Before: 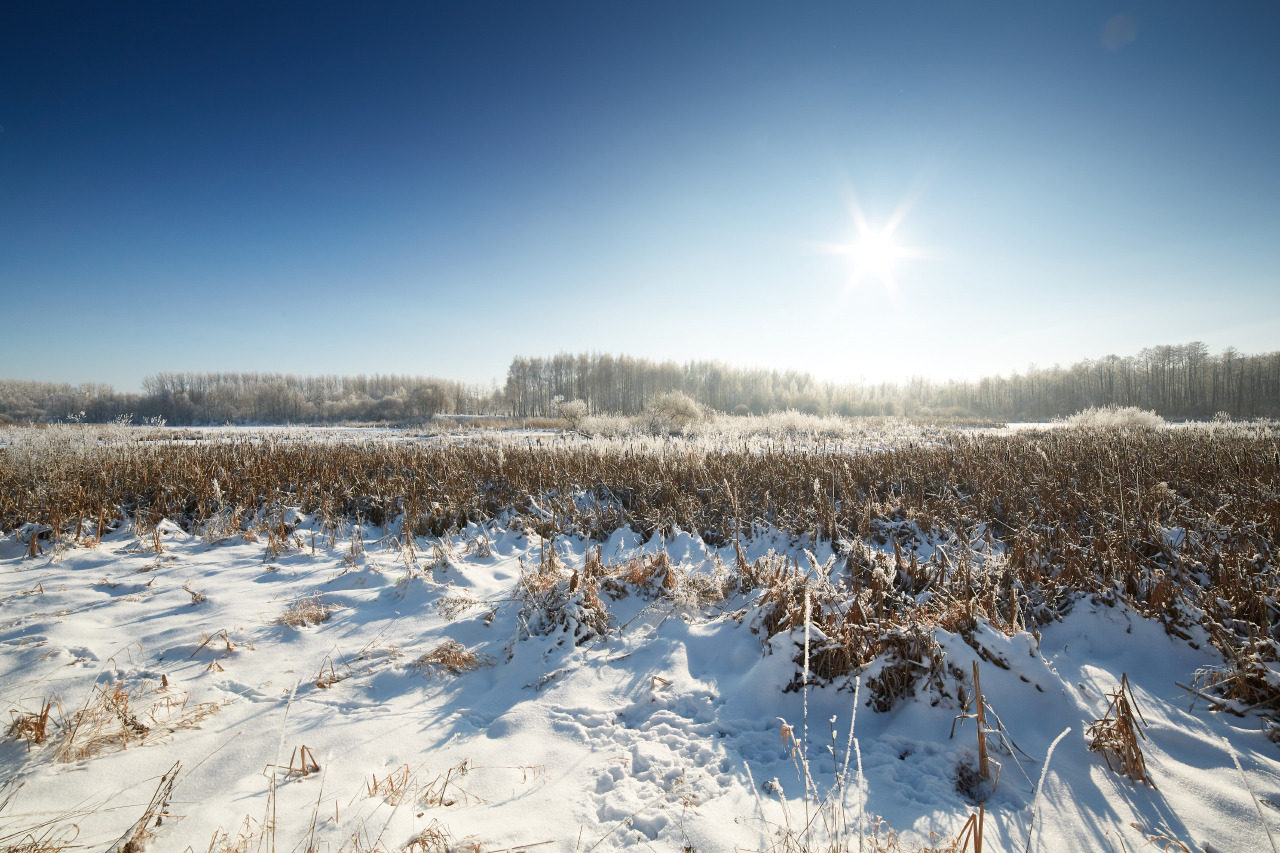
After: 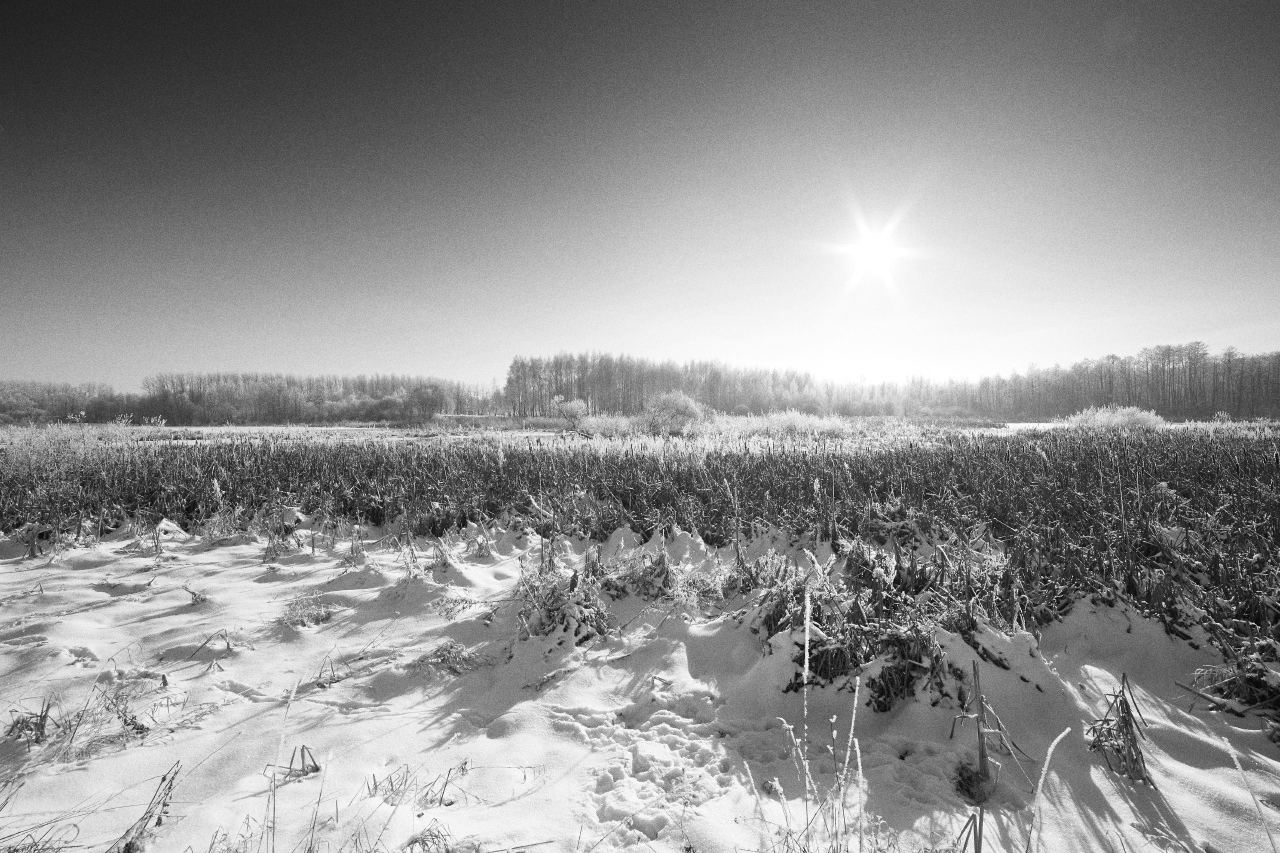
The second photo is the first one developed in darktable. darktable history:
monochrome: a -3.63, b -0.465
grain: coarseness 0.09 ISO
